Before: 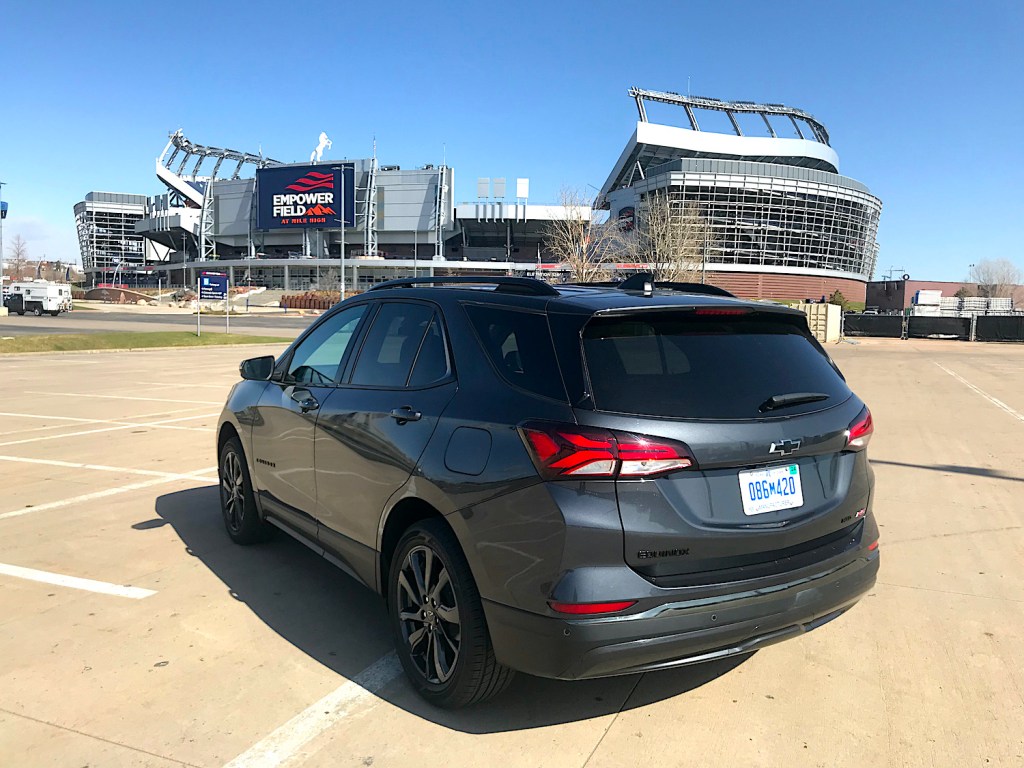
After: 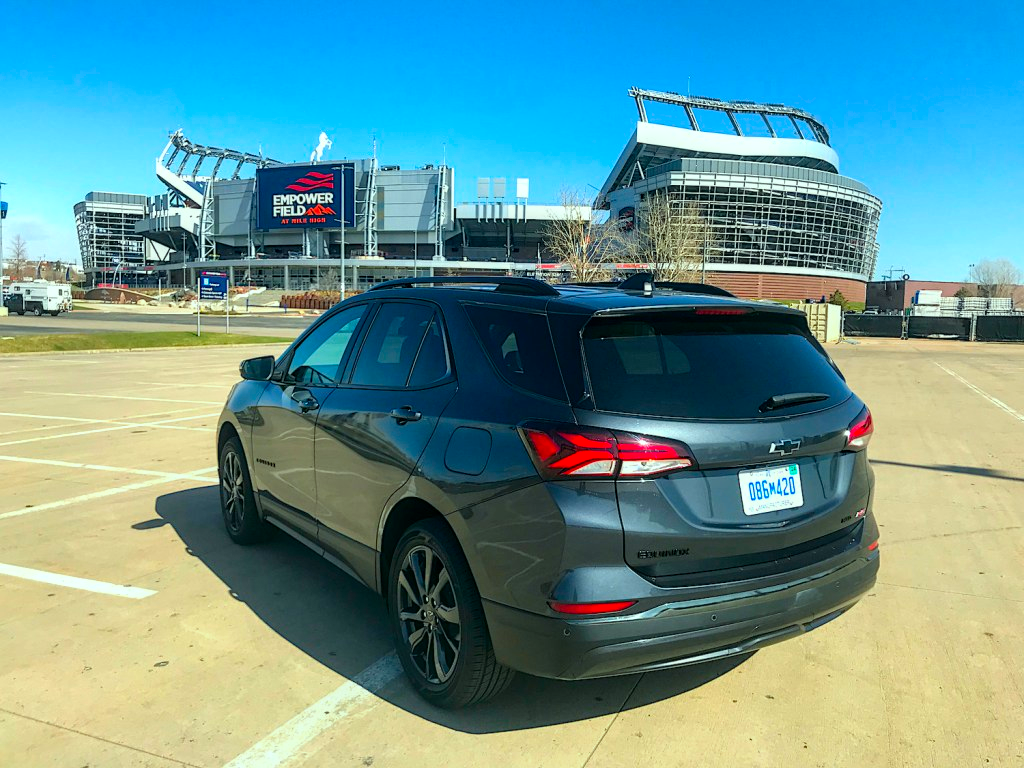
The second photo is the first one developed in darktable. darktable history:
color correction: highlights a* -7.33, highlights b* 1.26, shadows a* -3.55, saturation 1.4
local contrast: on, module defaults
